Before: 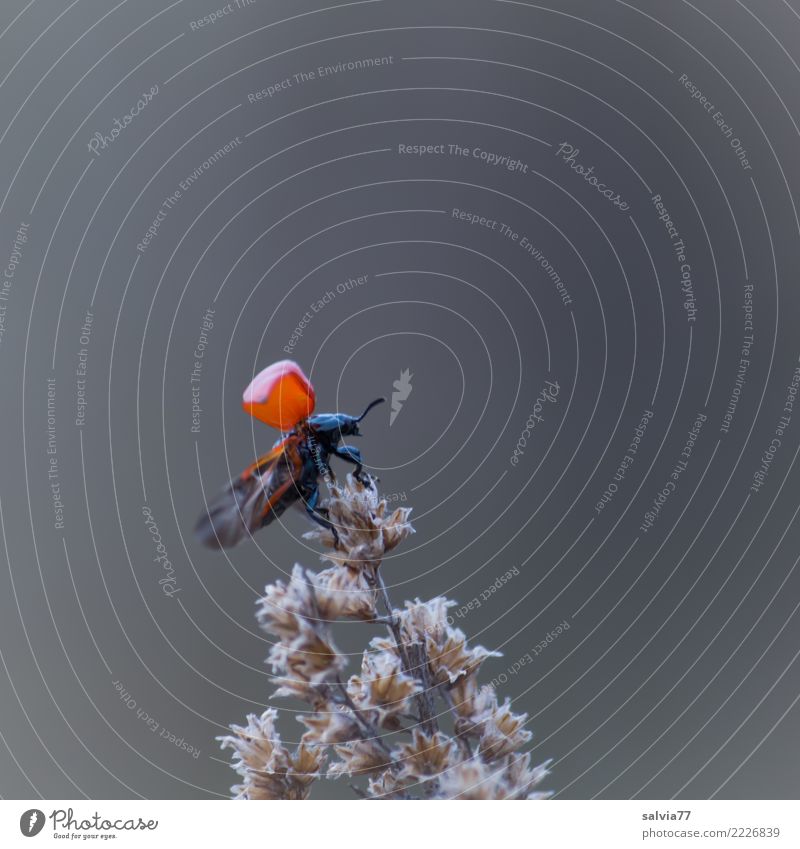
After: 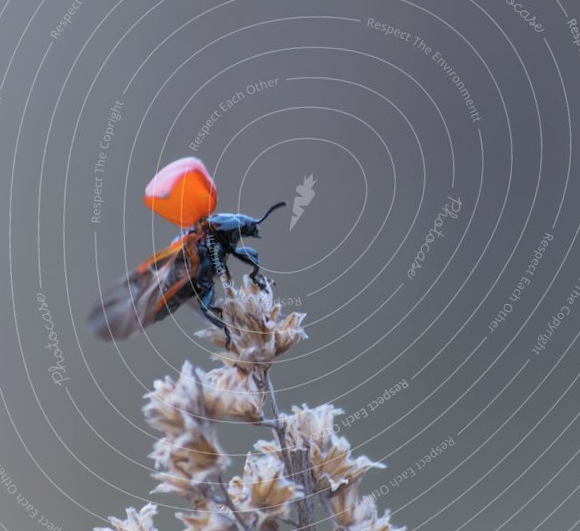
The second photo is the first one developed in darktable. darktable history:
contrast brightness saturation: brightness 0.146
crop and rotate: angle -4.12°, left 9.777%, top 21.054%, right 12.357%, bottom 11.77%
color correction: highlights b* 0.06
